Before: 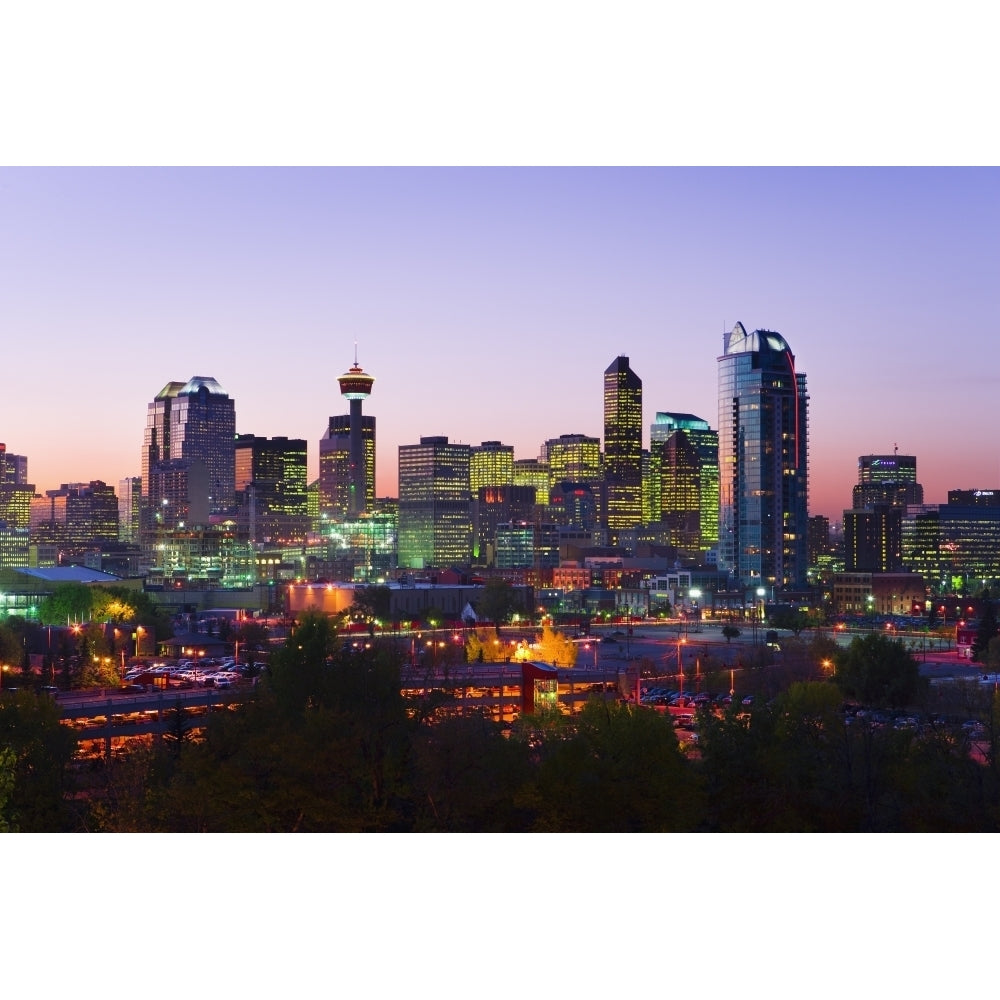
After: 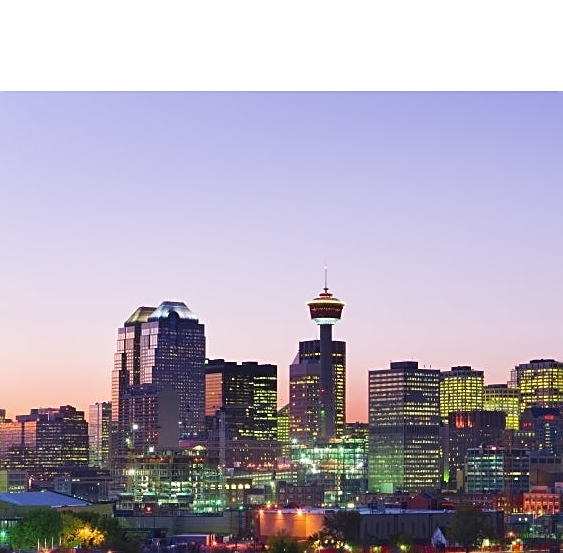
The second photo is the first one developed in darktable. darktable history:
crop and rotate: left 3.041%, top 7.532%, right 40.658%, bottom 37.16%
sharpen: on, module defaults
